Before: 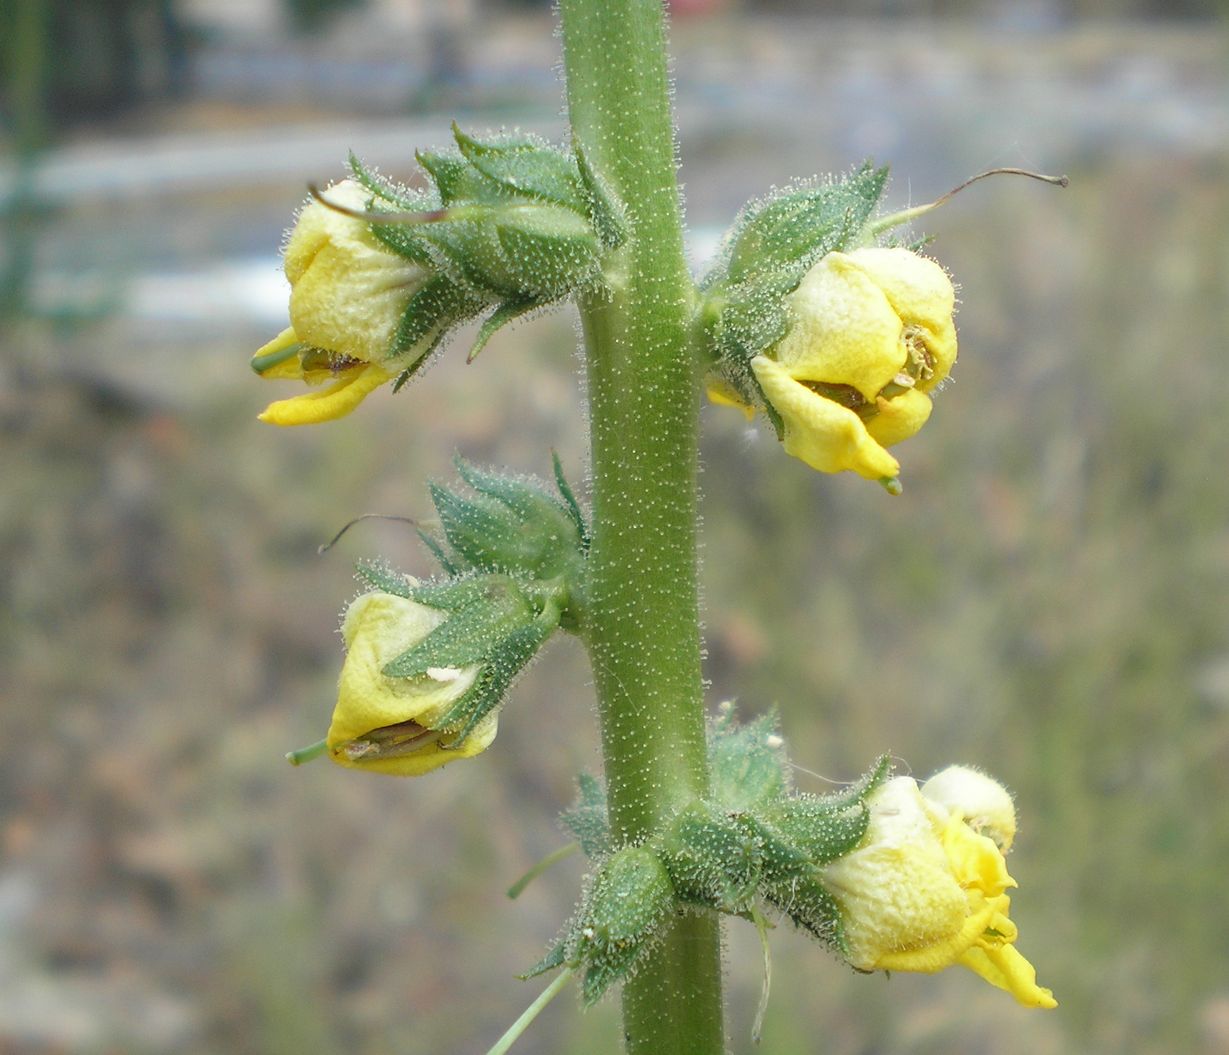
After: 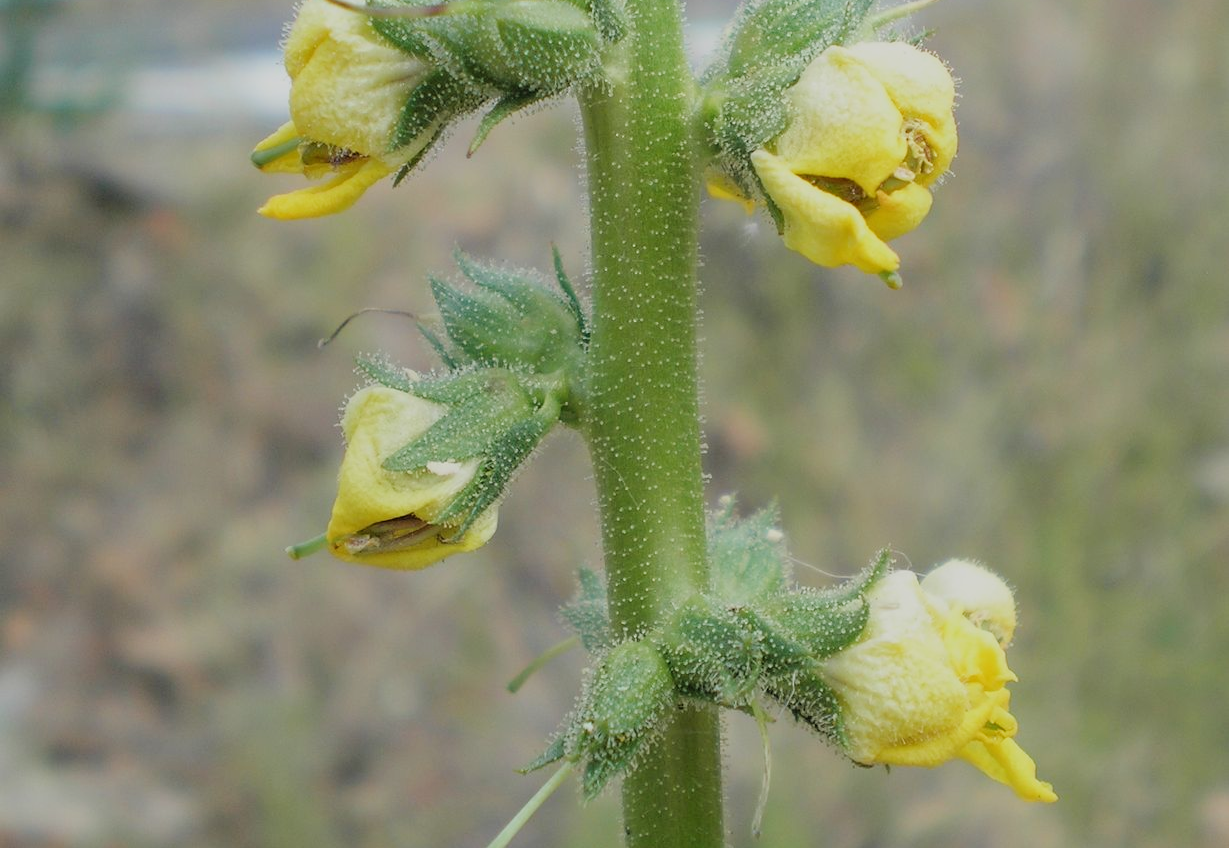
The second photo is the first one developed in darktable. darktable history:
filmic rgb: black relative exposure -7.65 EV, white relative exposure 4.56 EV, hardness 3.61
crop and rotate: top 19.578%
